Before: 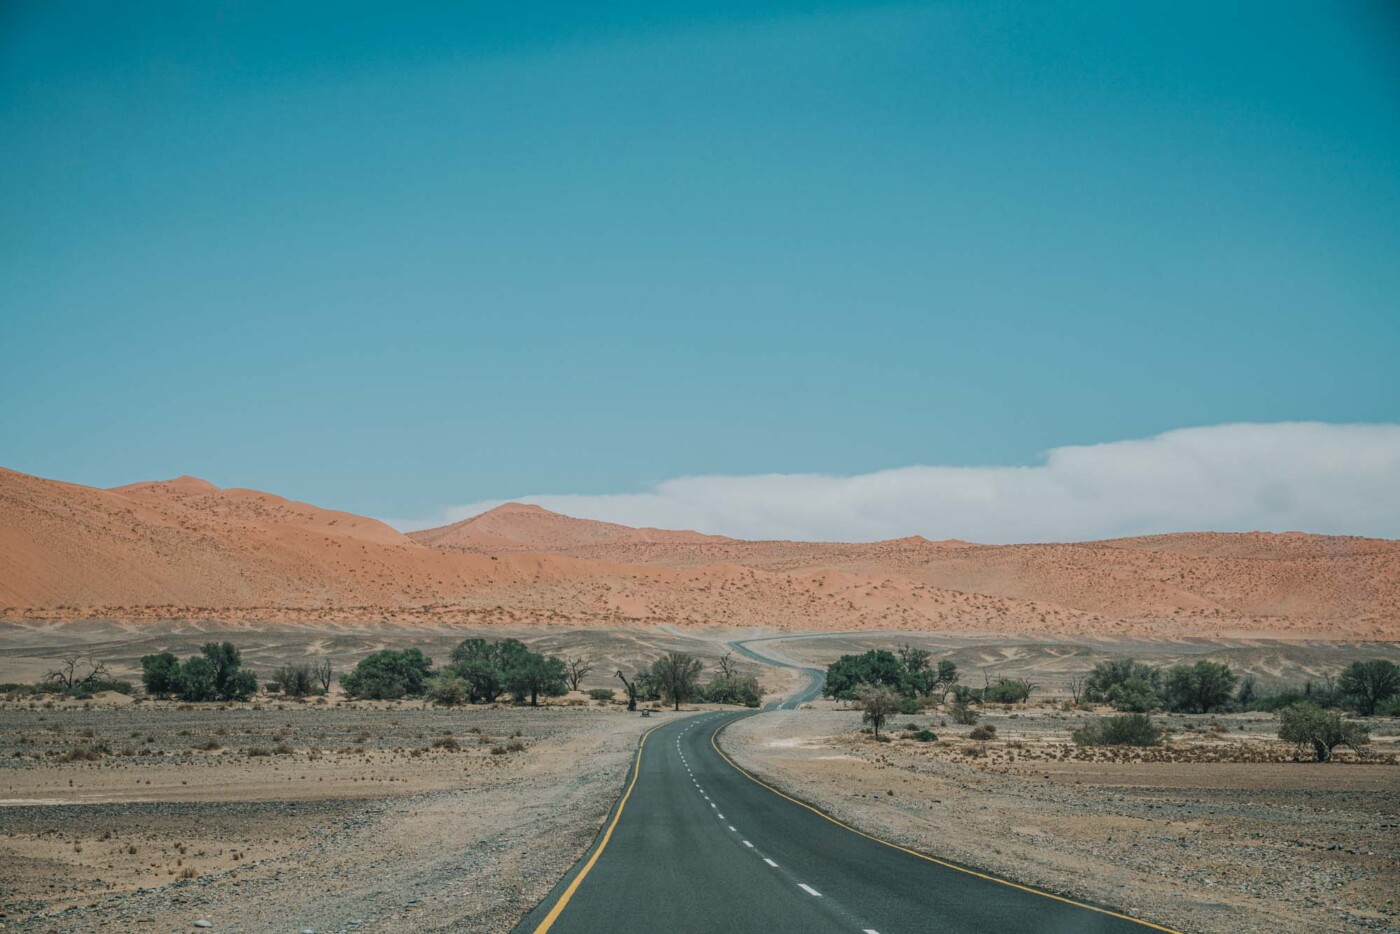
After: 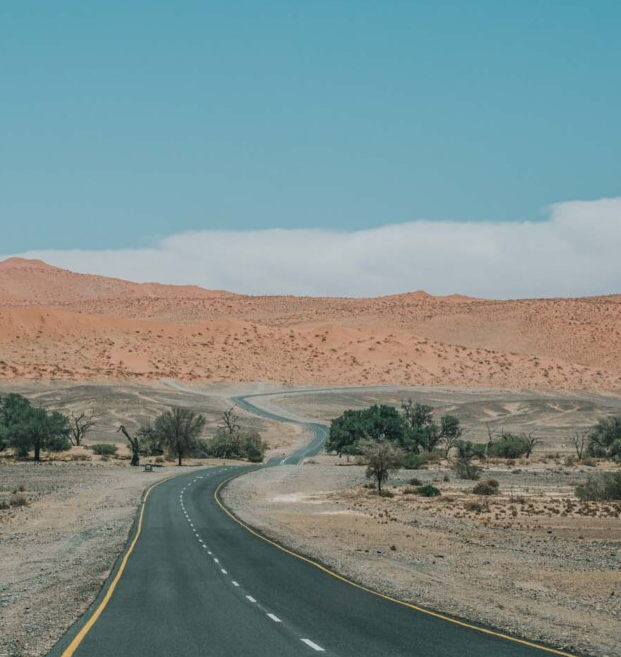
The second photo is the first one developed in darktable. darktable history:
crop: left 35.538%, top 26.271%, right 20.055%, bottom 3.354%
